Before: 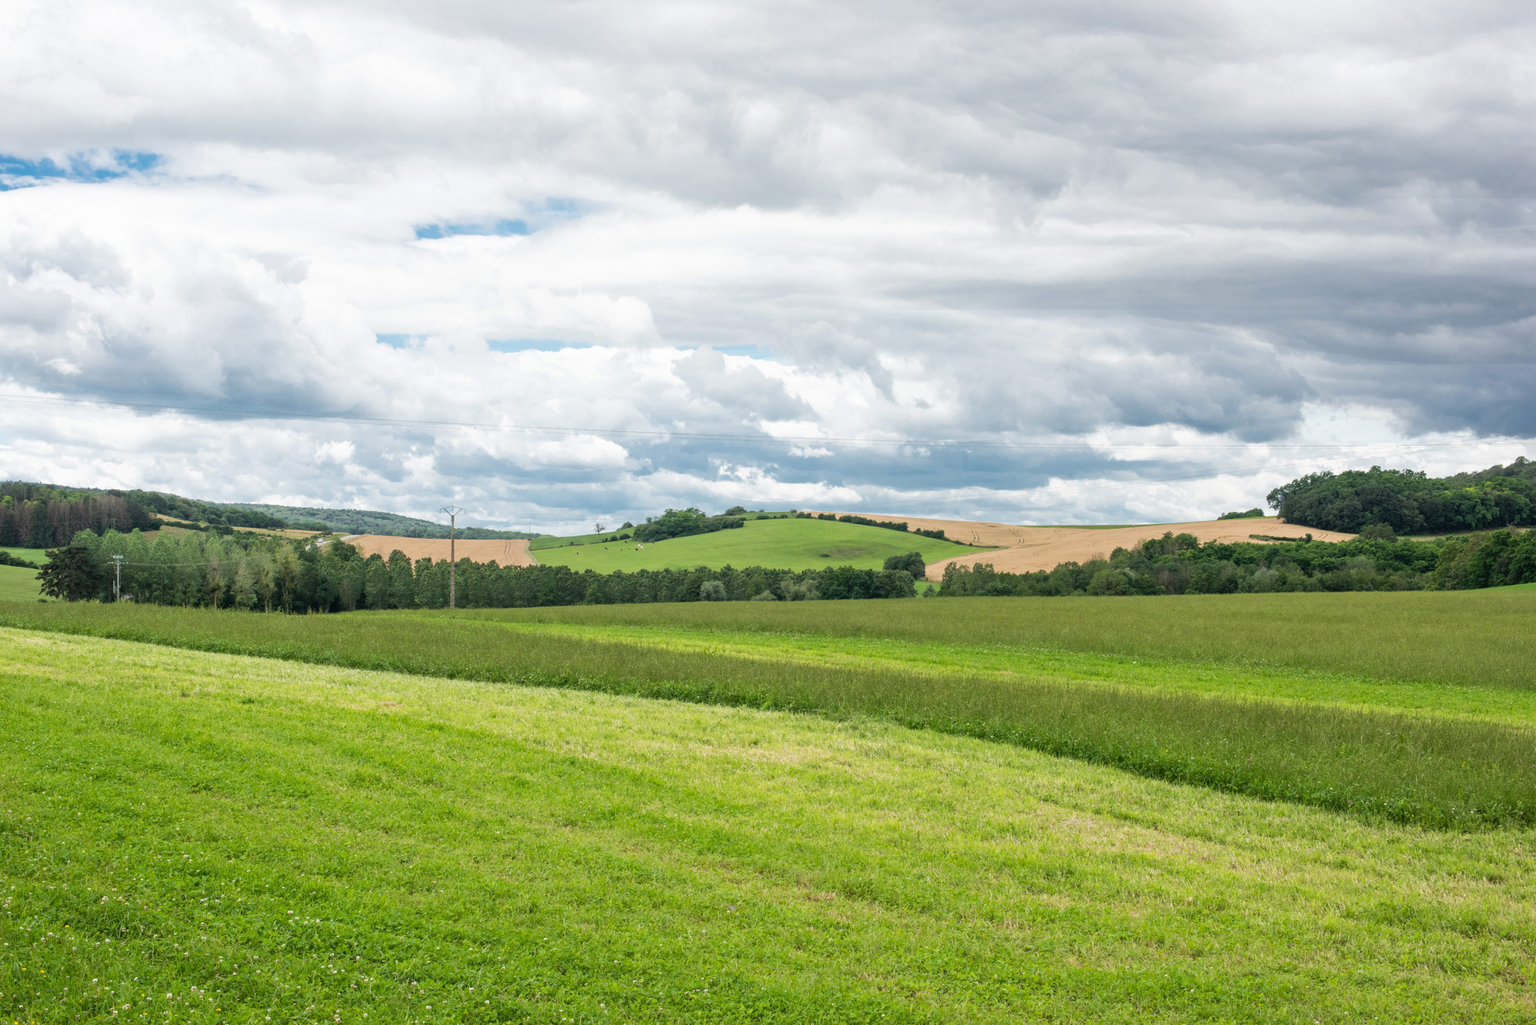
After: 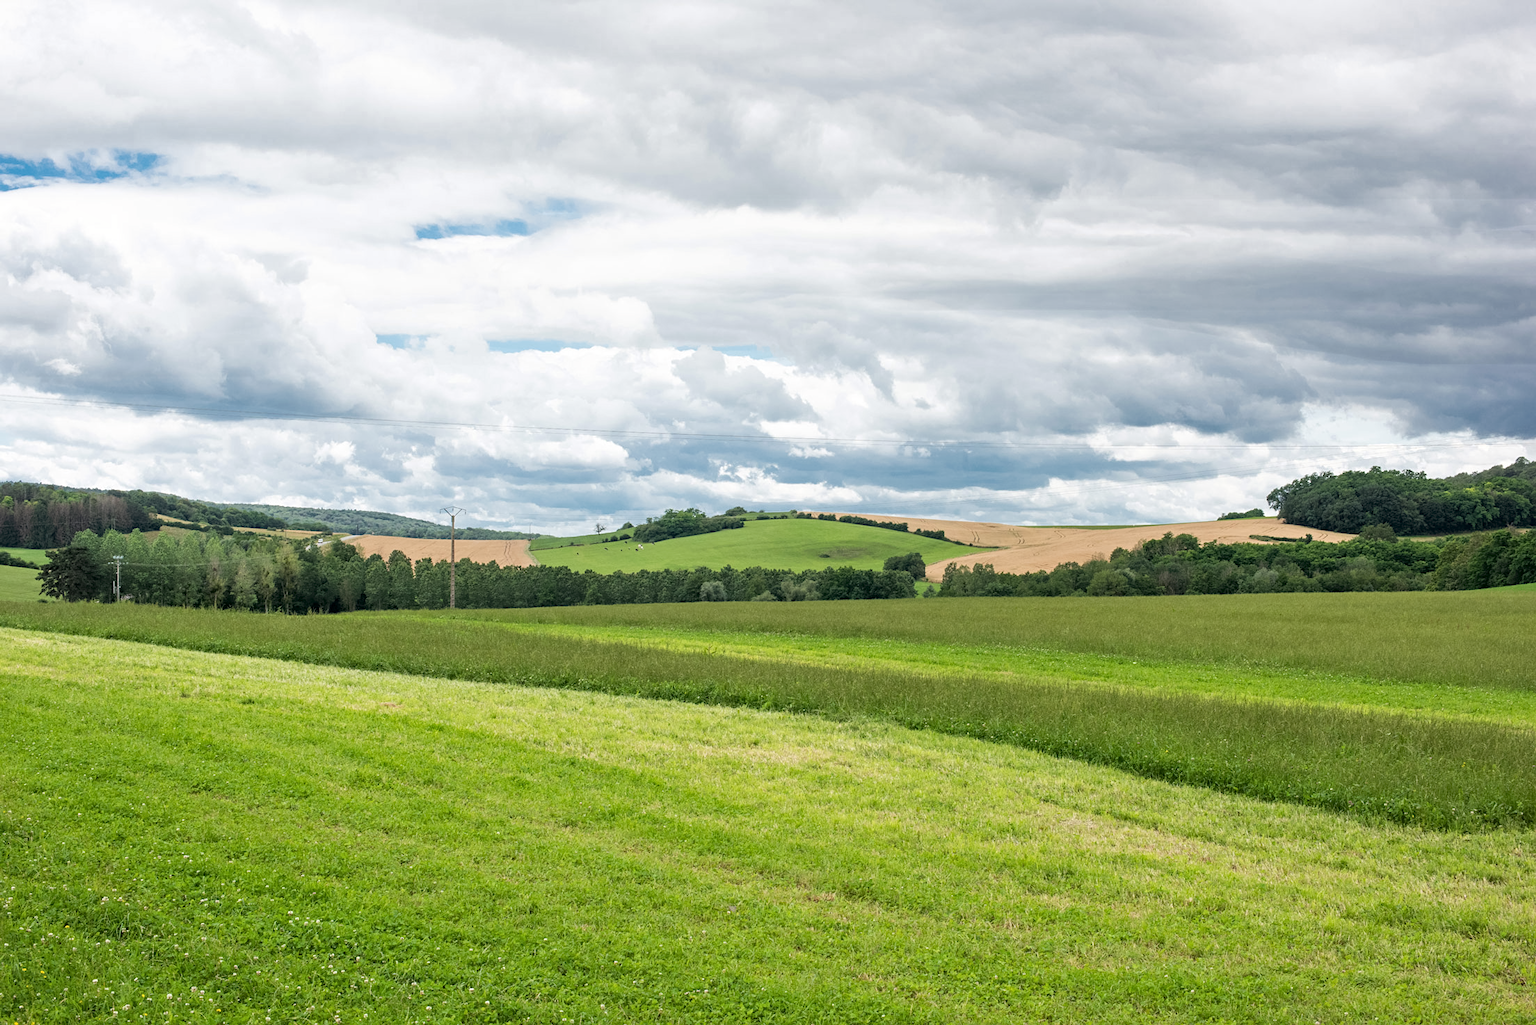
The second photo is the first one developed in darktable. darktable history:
contrast equalizer: octaves 7, y [[0.6 ×6], [0.55 ×6], [0 ×6], [0 ×6], [0 ×6]], mix 0.15
denoise (profiled): strength 1.2, preserve shadows 0, a [-1, 0, 0], y [[0.5 ×7] ×4, [0 ×7], [0.5 ×7]], compensate highlight preservation false
sharpen: amount 0.2
raw chromatic aberrations: on, module defaults
